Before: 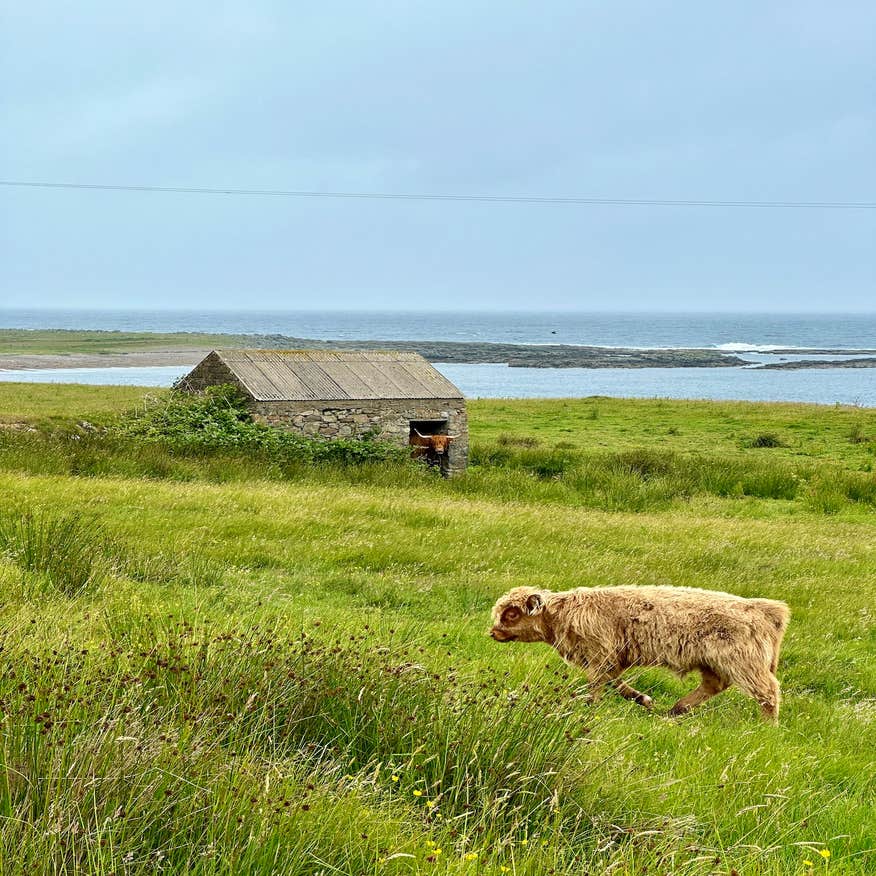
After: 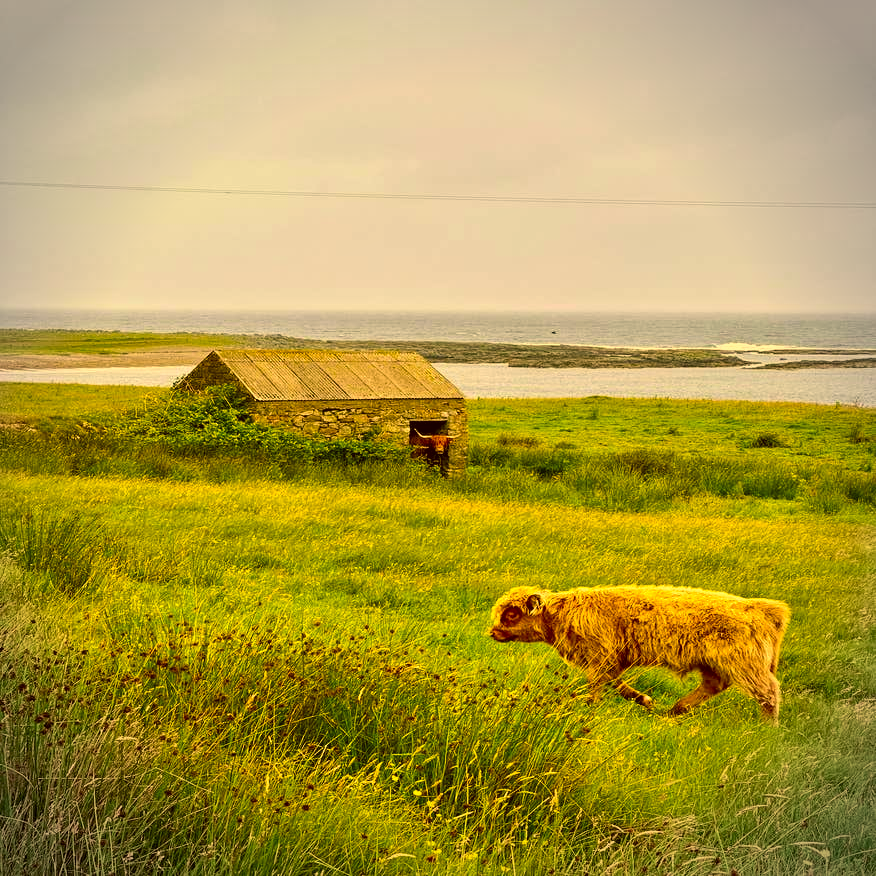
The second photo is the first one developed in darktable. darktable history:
contrast brightness saturation: contrast 0.11, saturation -0.17
vignetting: automatic ratio true
local contrast: highlights 100%, shadows 100%, detail 120%, midtone range 0.2
color correction: highlights a* 10.44, highlights b* 30.04, shadows a* 2.73, shadows b* 17.51, saturation 1.72
